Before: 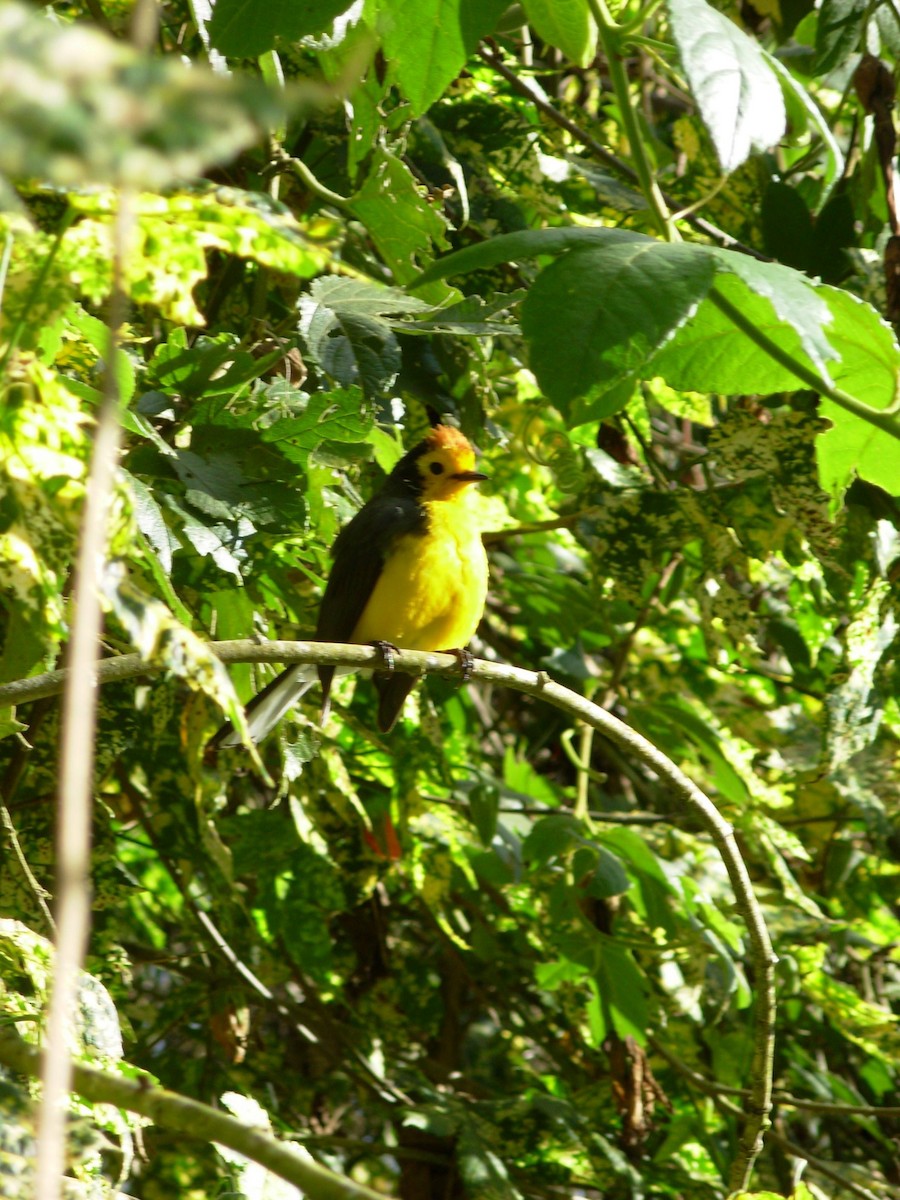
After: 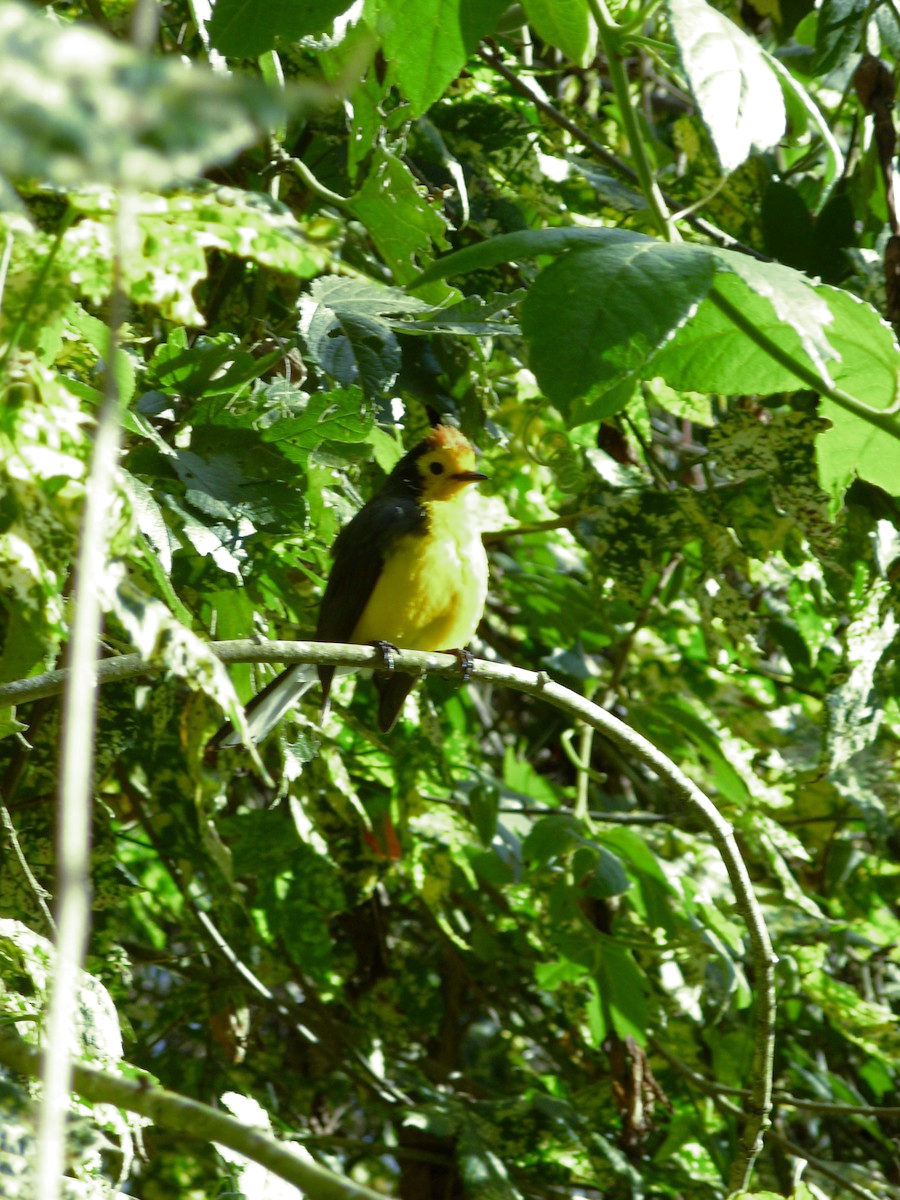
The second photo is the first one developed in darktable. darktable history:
white balance: red 0.871, blue 1.249
split-toning: shadows › hue 290.82°, shadows › saturation 0.34, highlights › saturation 0.38, balance 0, compress 50%
